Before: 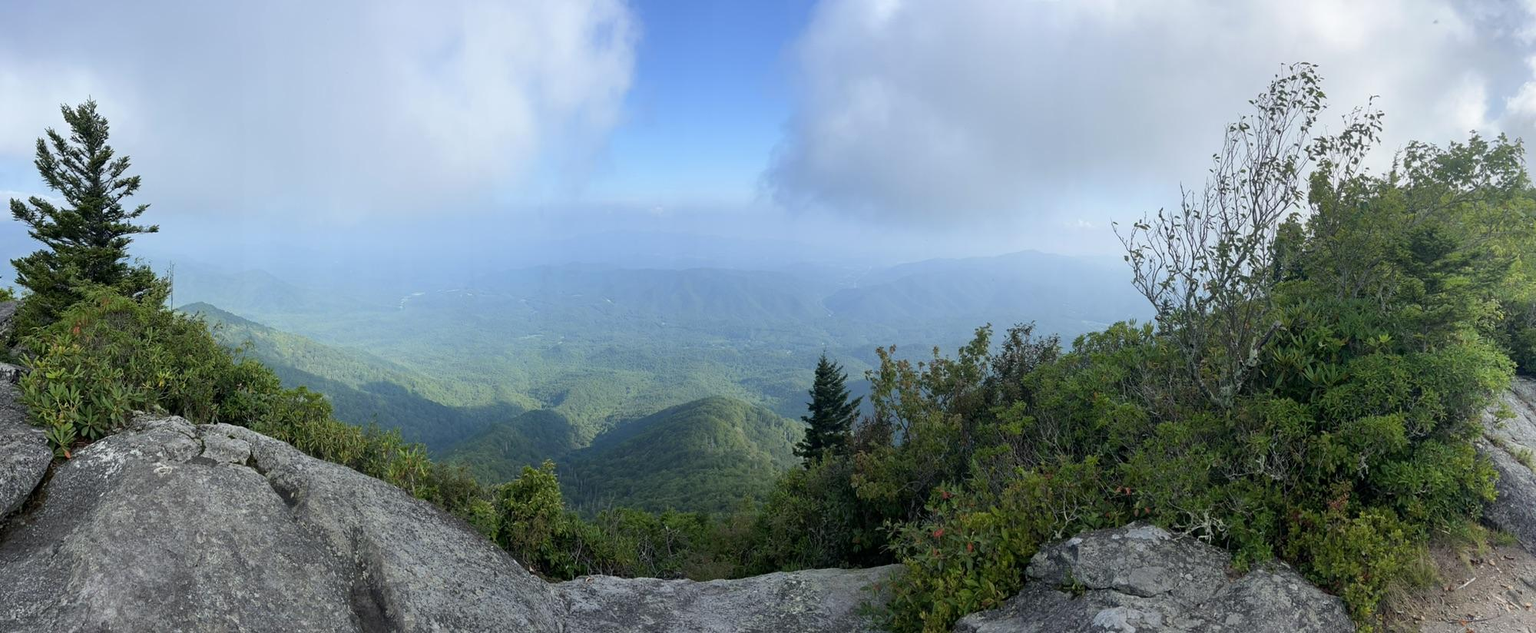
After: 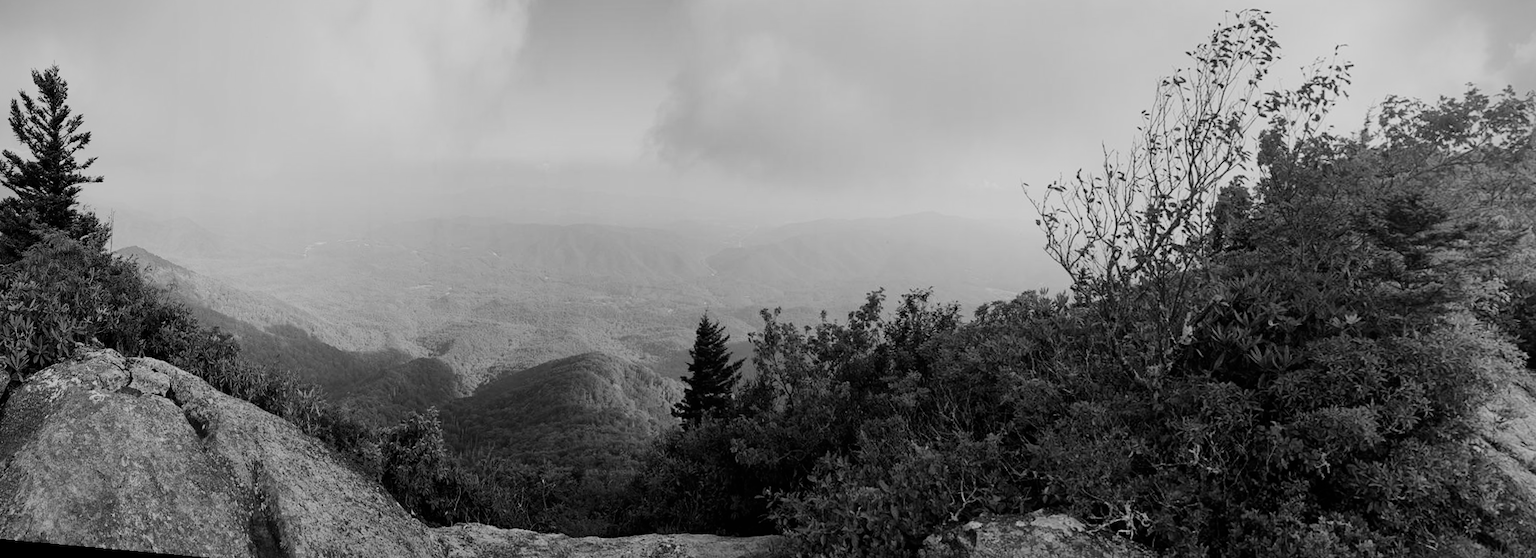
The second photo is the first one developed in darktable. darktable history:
color balance rgb: on, module defaults
sigmoid: contrast 1.7, skew -0.2, preserve hue 0%, red attenuation 0.1, red rotation 0.035, green attenuation 0.1, green rotation -0.017, blue attenuation 0.15, blue rotation -0.052, base primaries Rec2020
rotate and perspective: rotation 1.69°, lens shift (vertical) -0.023, lens shift (horizontal) -0.291, crop left 0.025, crop right 0.988, crop top 0.092, crop bottom 0.842
monochrome: a 14.95, b -89.96
vignetting: fall-off start 88.53%, fall-off radius 44.2%, saturation 0.376, width/height ratio 1.161
